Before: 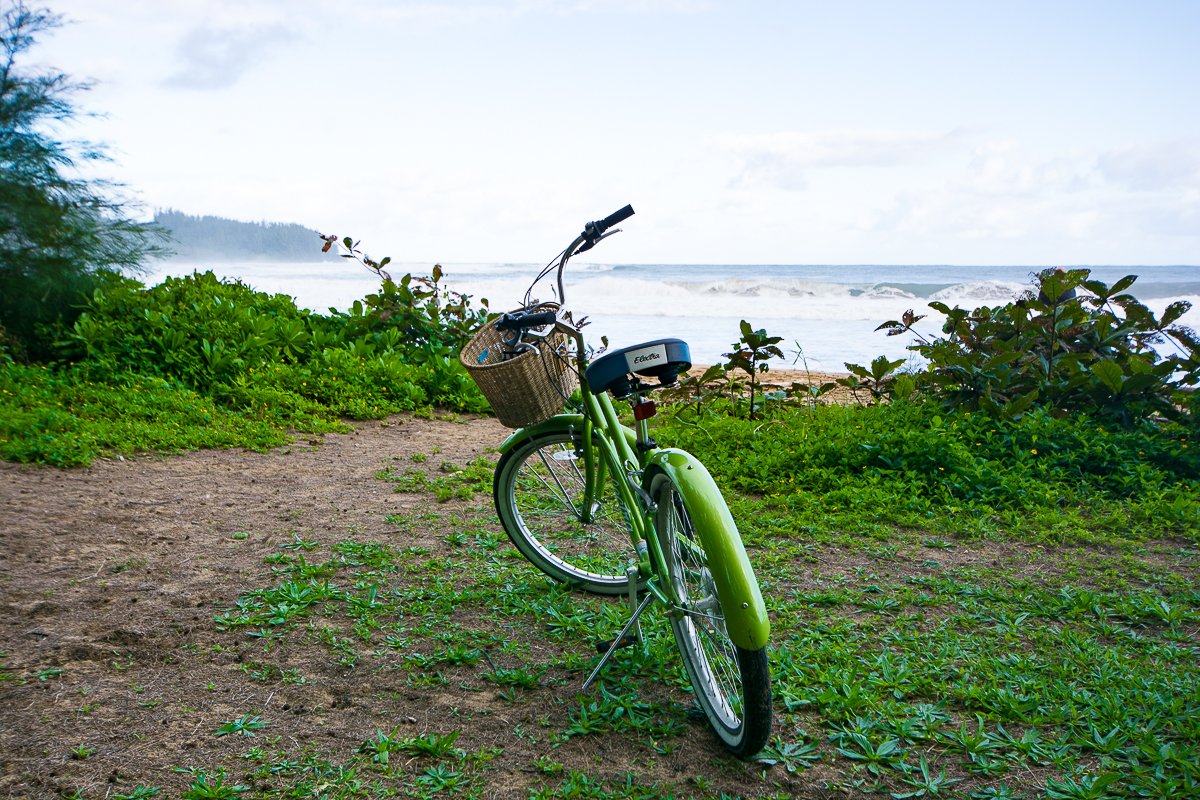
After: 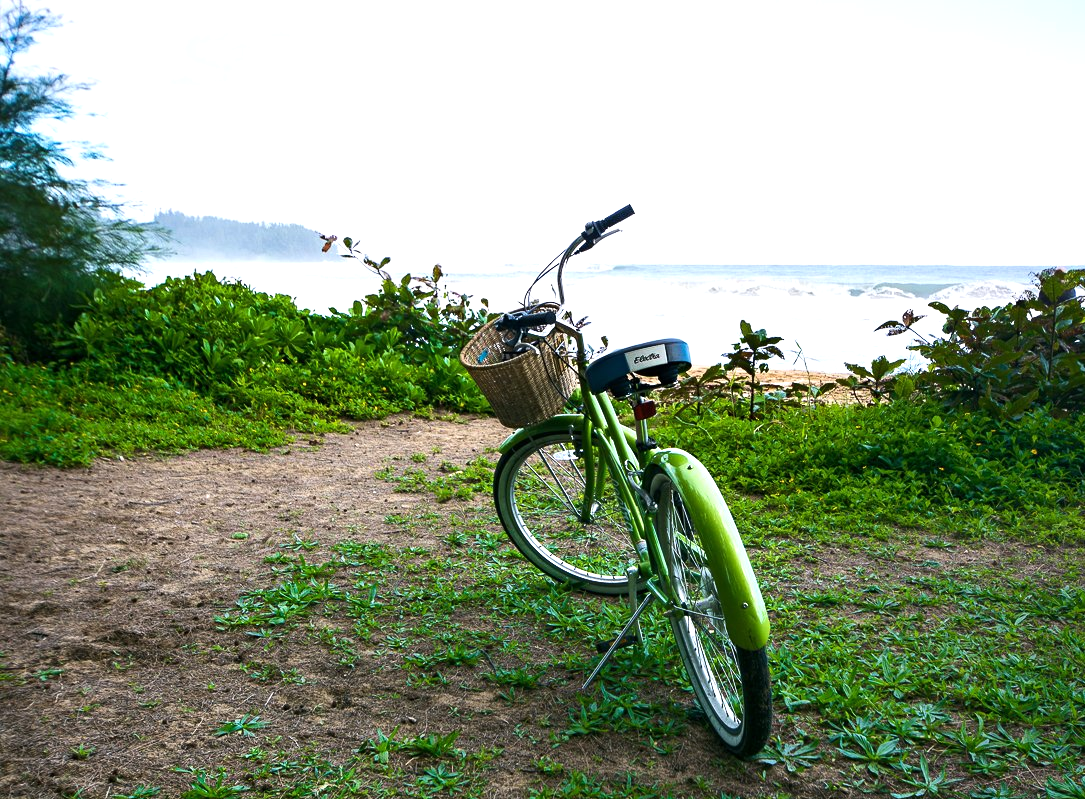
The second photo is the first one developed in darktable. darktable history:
tone equalizer: -8 EV 0.001 EV, -7 EV -0.002 EV, -6 EV 0.002 EV, -5 EV -0.03 EV, -4 EV -0.116 EV, -3 EV -0.169 EV, -2 EV 0.24 EV, -1 EV 0.702 EV, +0 EV 0.493 EV
crop: right 9.509%, bottom 0.031%
